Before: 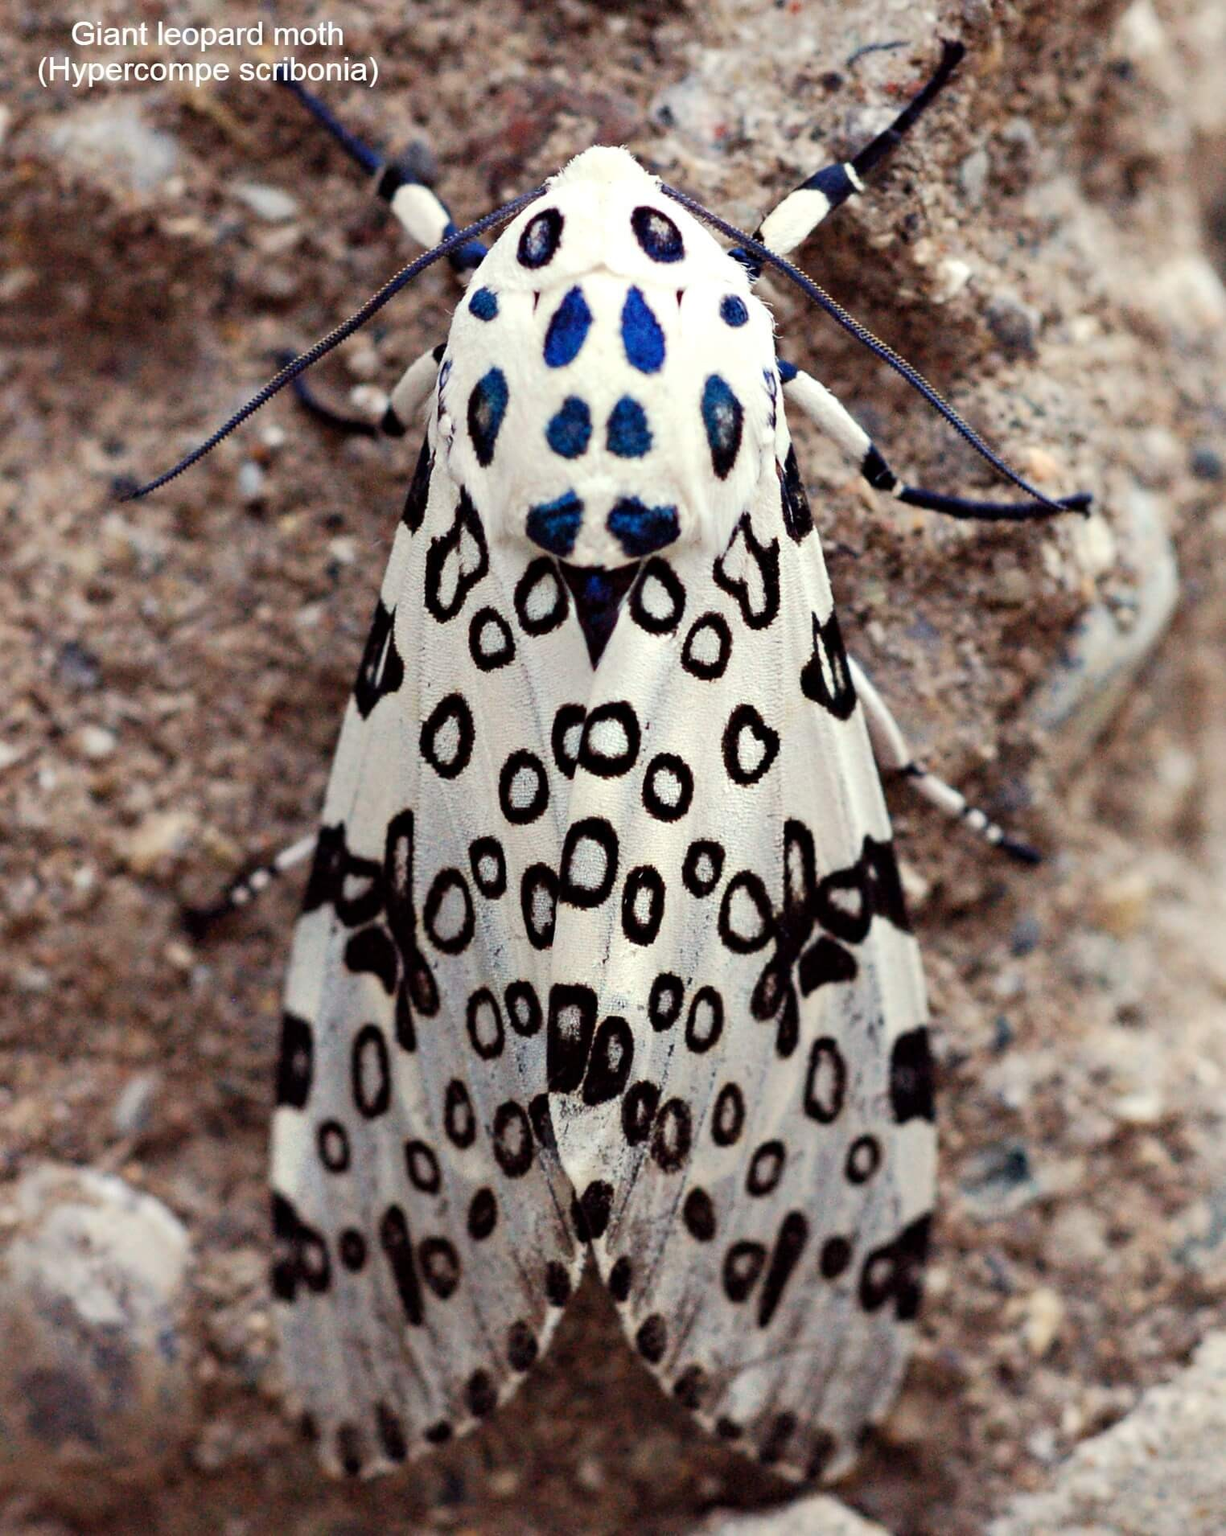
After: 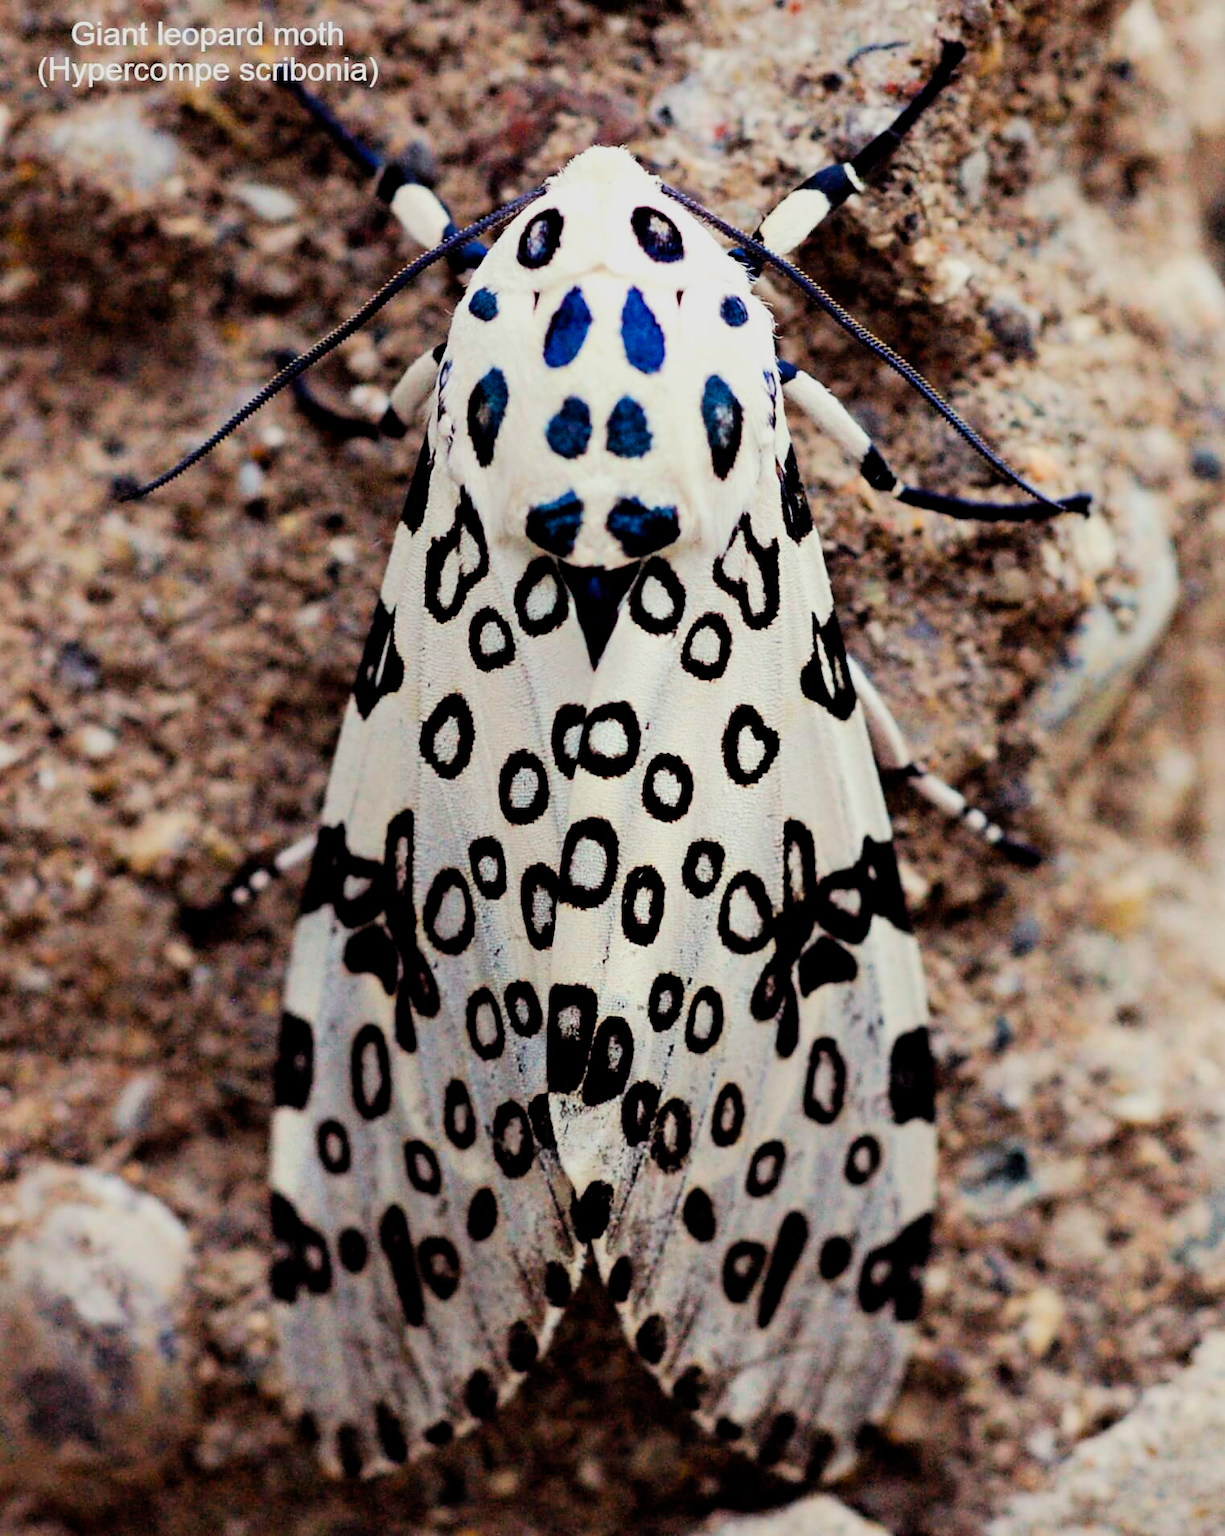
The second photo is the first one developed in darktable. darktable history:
filmic rgb: black relative exposure -5 EV, hardness 2.88, contrast 1.3, highlights saturation mix -30%
color balance rgb: linear chroma grading › global chroma 15%, perceptual saturation grading › global saturation 30%
